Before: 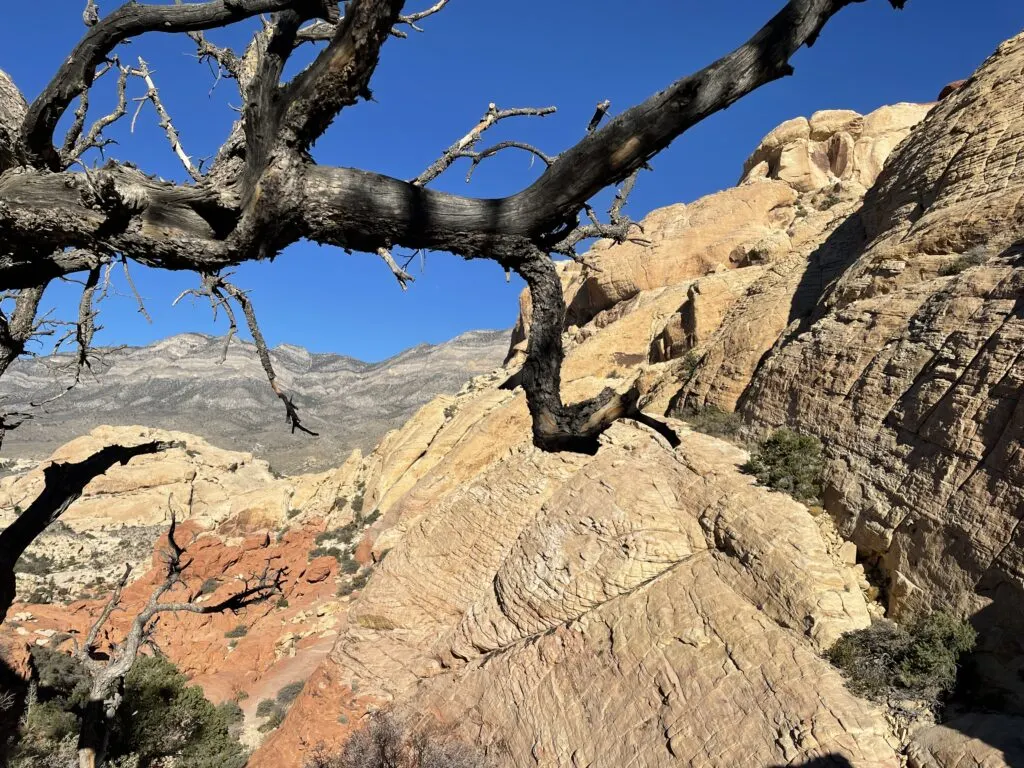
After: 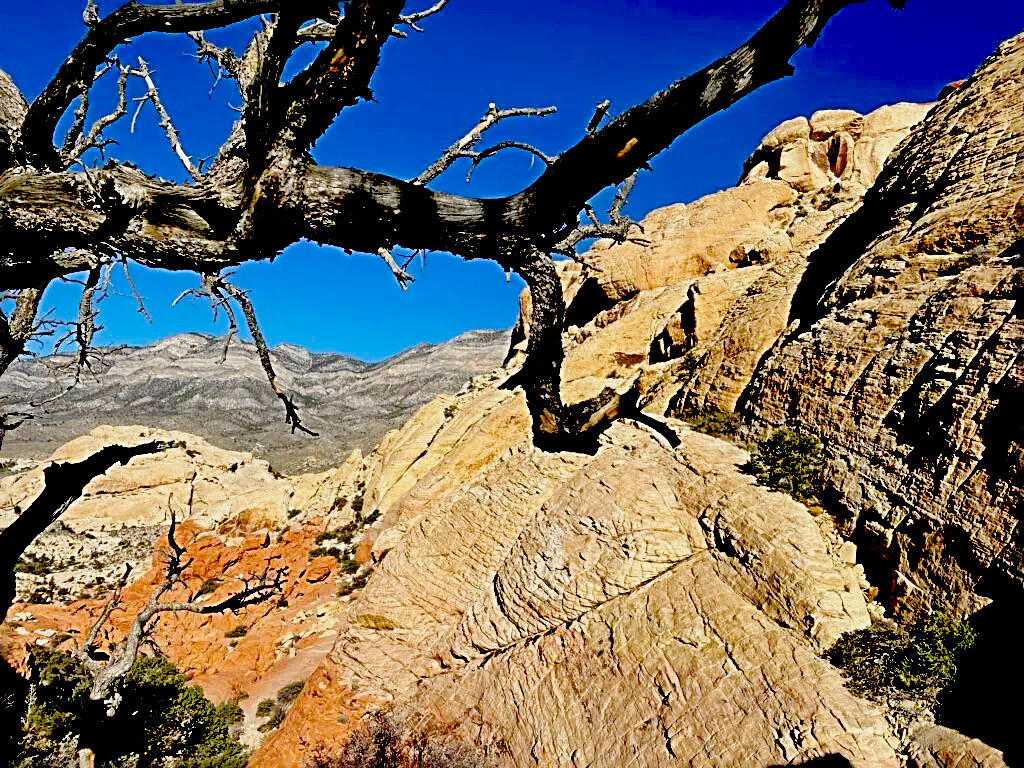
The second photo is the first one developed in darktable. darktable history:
base curve: curves: ch0 [(0, 0) (0.204, 0.334) (0.55, 0.733) (1, 1)], preserve colors none
sharpen: radius 3.084
tone equalizer: -8 EV 0.21 EV, -7 EV 0.448 EV, -6 EV 0.434 EV, -5 EV 0.225 EV, -3 EV -0.263 EV, -2 EV -0.405 EV, -1 EV -0.397 EV, +0 EV -0.245 EV, luminance estimator HSV value / RGB max
exposure: black level correction 0.098, exposure -0.085 EV, compensate highlight preservation false
